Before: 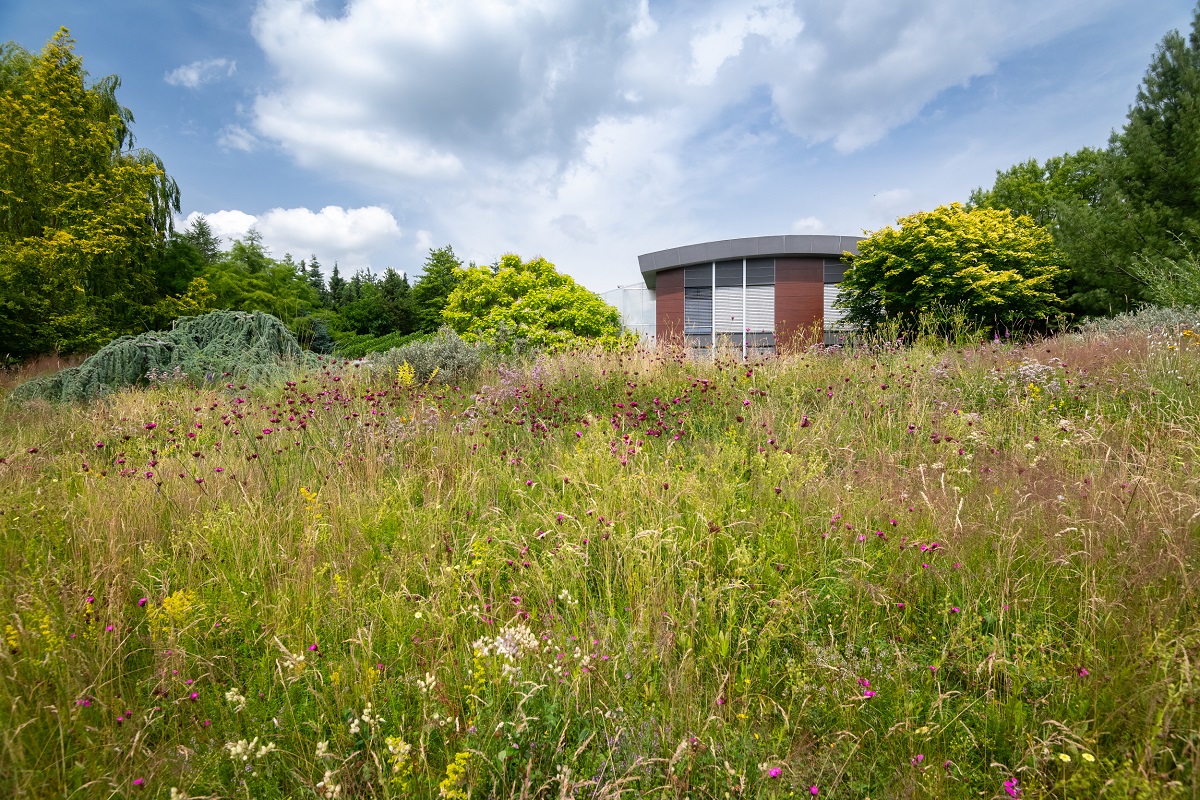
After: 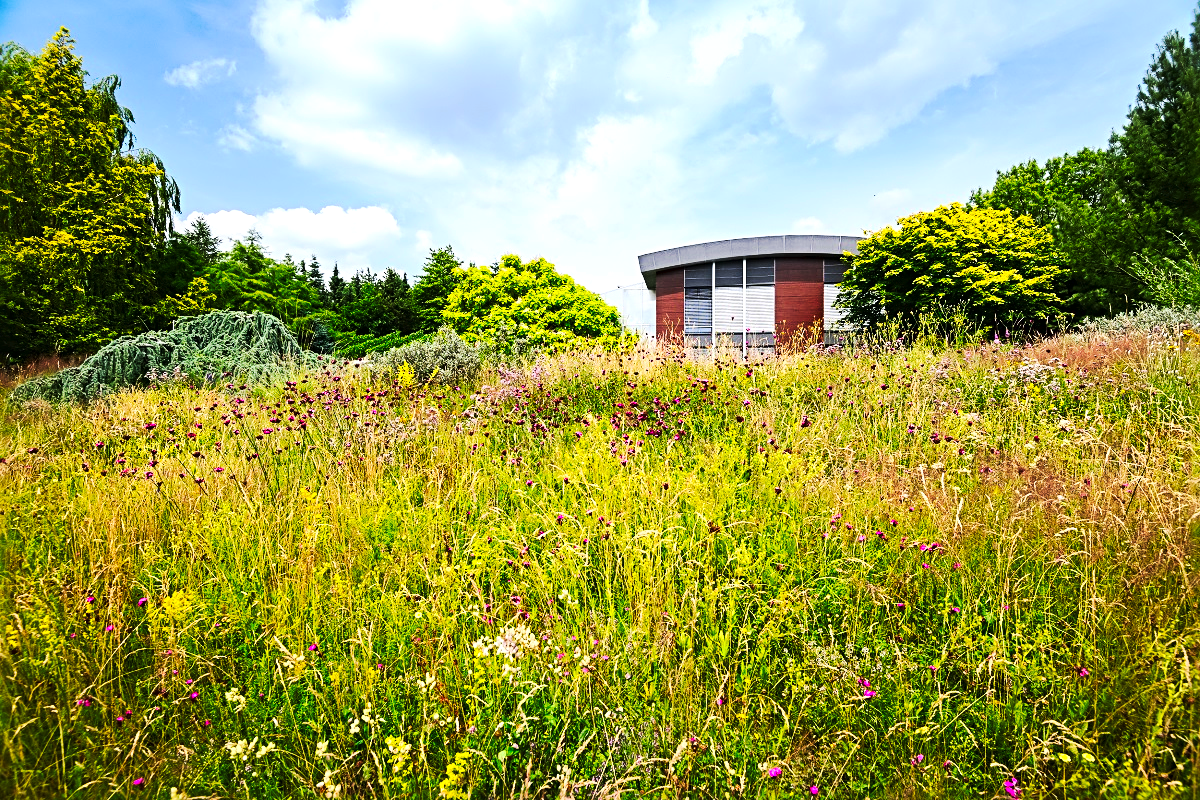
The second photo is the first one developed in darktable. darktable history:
sharpen: radius 3.99
exposure: exposure 0.375 EV, compensate exposure bias true, compensate highlight preservation false
tone curve: curves: ch0 [(0, 0) (0.003, 0.006) (0.011, 0.011) (0.025, 0.02) (0.044, 0.032) (0.069, 0.035) (0.1, 0.046) (0.136, 0.063) (0.177, 0.089) (0.224, 0.12) (0.277, 0.16) (0.335, 0.206) (0.399, 0.268) (0.468, 0.359) (0.543, 0.466) (0.623, 0.582) (0.709, 0.722) (0.801, 0.808) (0.898, 0.886) (1, 1)], preserve colors none
contrast brightness saturation: contrast 0.233, brightness 0.1, saturation 0.287
